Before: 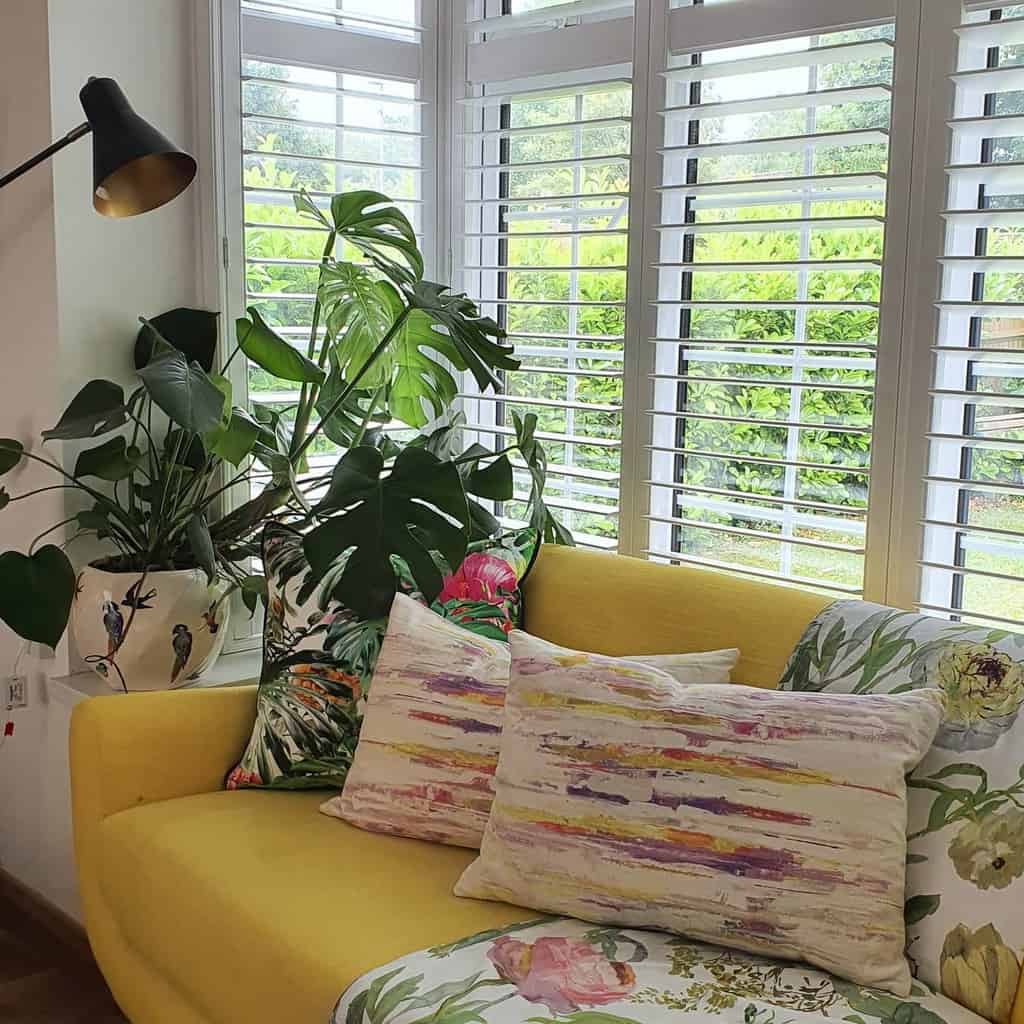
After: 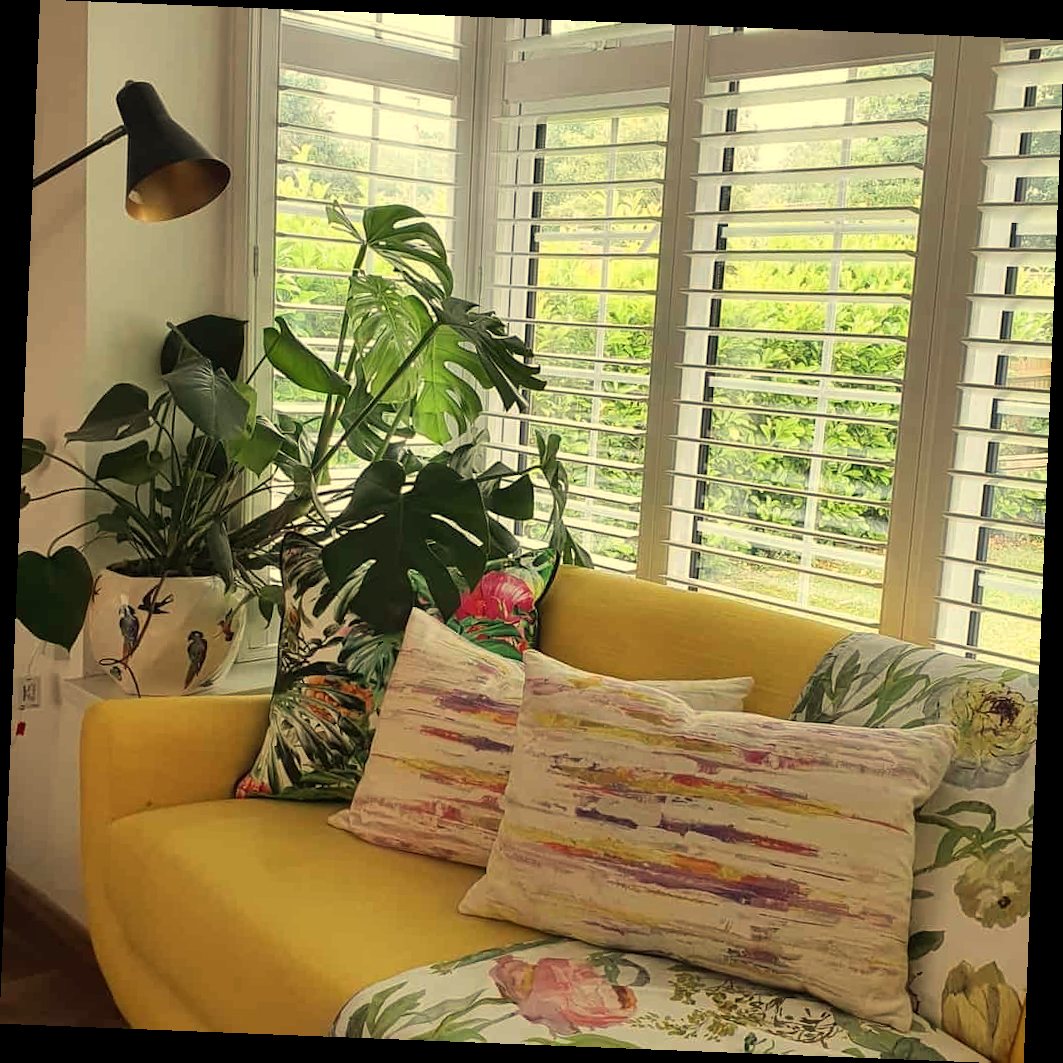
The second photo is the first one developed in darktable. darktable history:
white balance: red 1.08, blue 0.791
rotate and perspective: rotation 2.27°, automatic cropping off
